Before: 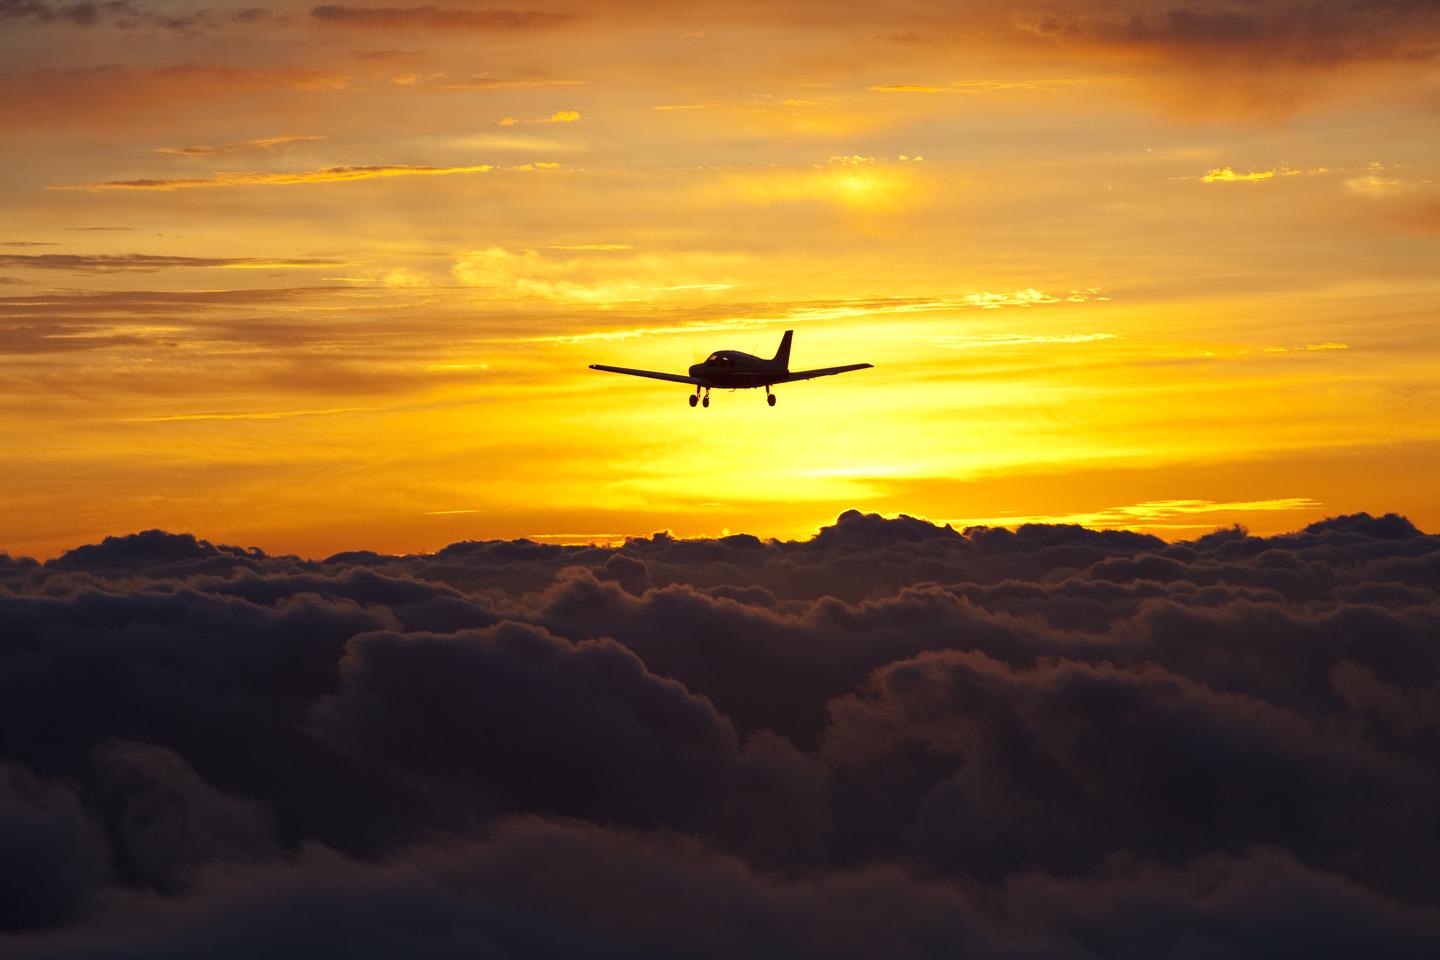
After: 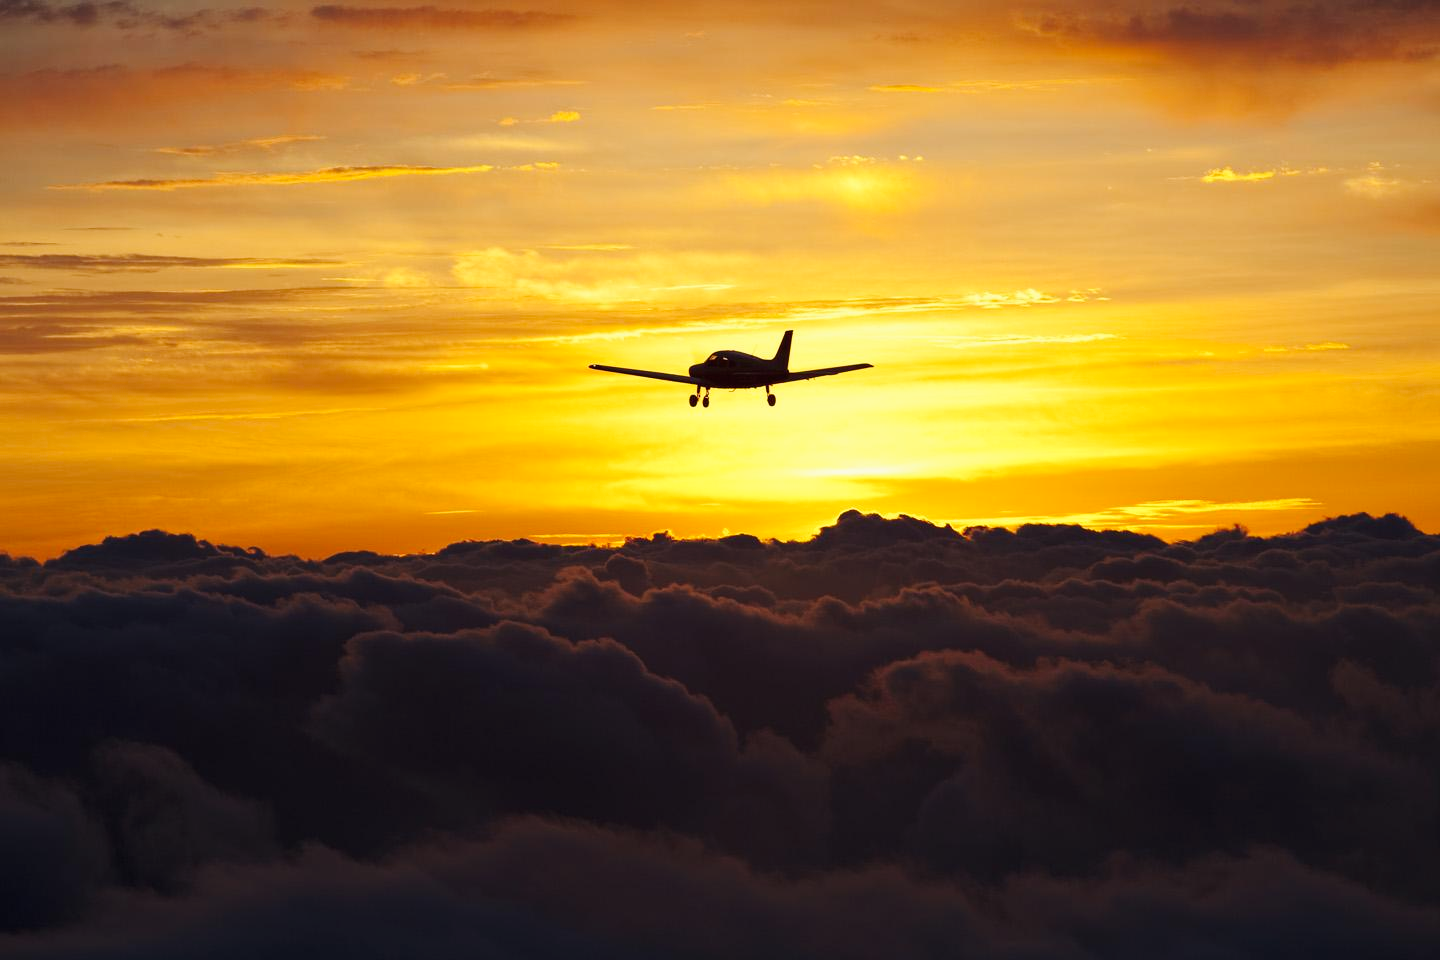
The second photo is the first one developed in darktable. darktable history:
tone curve: curves: ch0 [(0, 0.003) (0.056, 0.041) (0.211, 0.187) (0.482, 0.519) (0.836, 0.864) (0.997, 0.984)]; ch1 [(0, 0) (0.276, 0.206) (0.393, 0.364) (0.482, 0.471) (0.506, 0.5) (0.523, 0.523) (0.572, 0.604) (0.635, 0.665) (0.695, 0.759) (1, 1)]; ch2 [(0, 0) (0.438, 0.456) (0.473, 0.47) (0.503, 0.503) (0.536, 0.527) (0.562, 0.584) (0.612, 0.61) (0.679, 0.72) (1, 1)], preserve colors none
